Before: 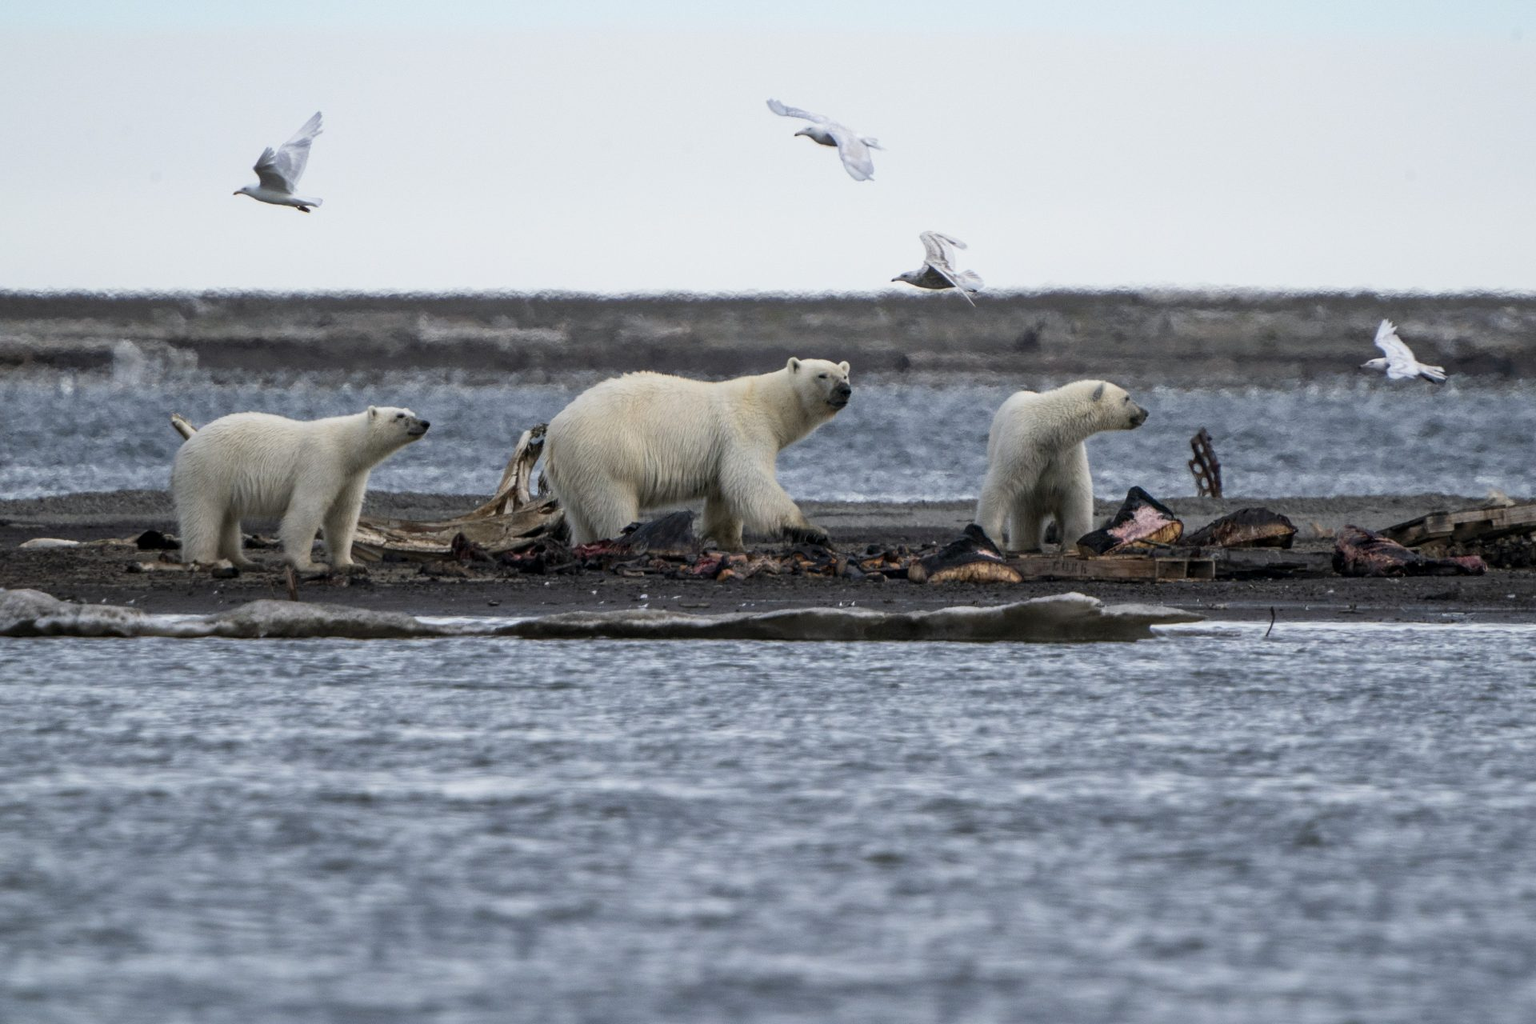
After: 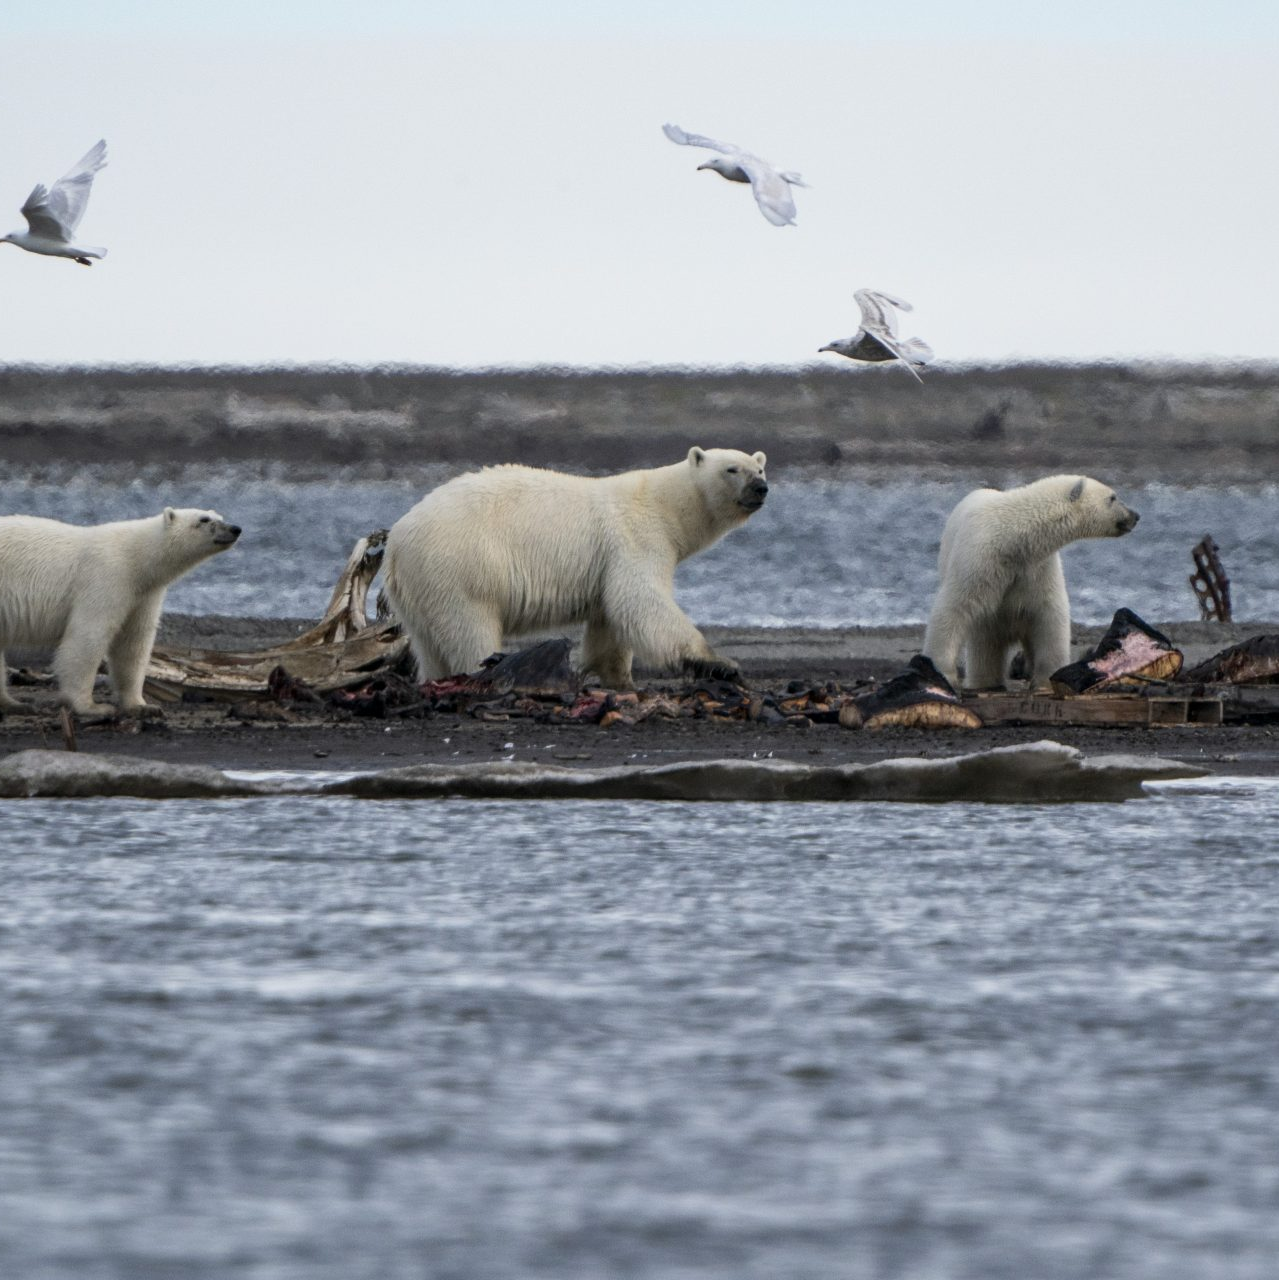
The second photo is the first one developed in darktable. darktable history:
exposure: compensate highlight preservation false
crop: left 15.419%, right 17.914%
